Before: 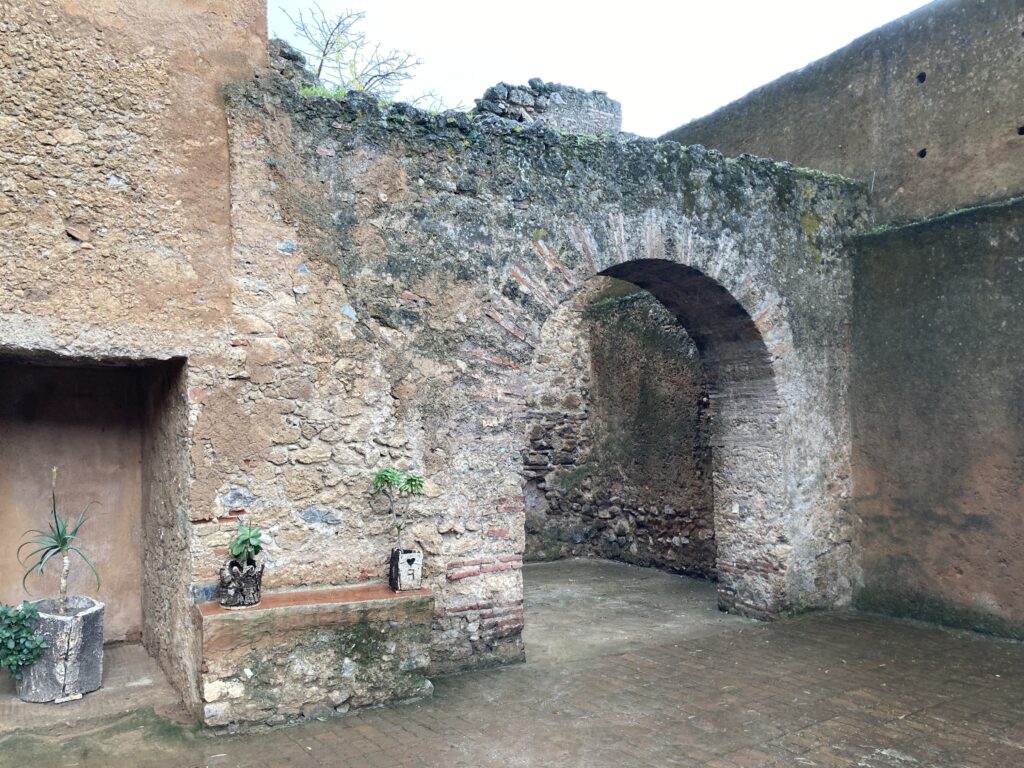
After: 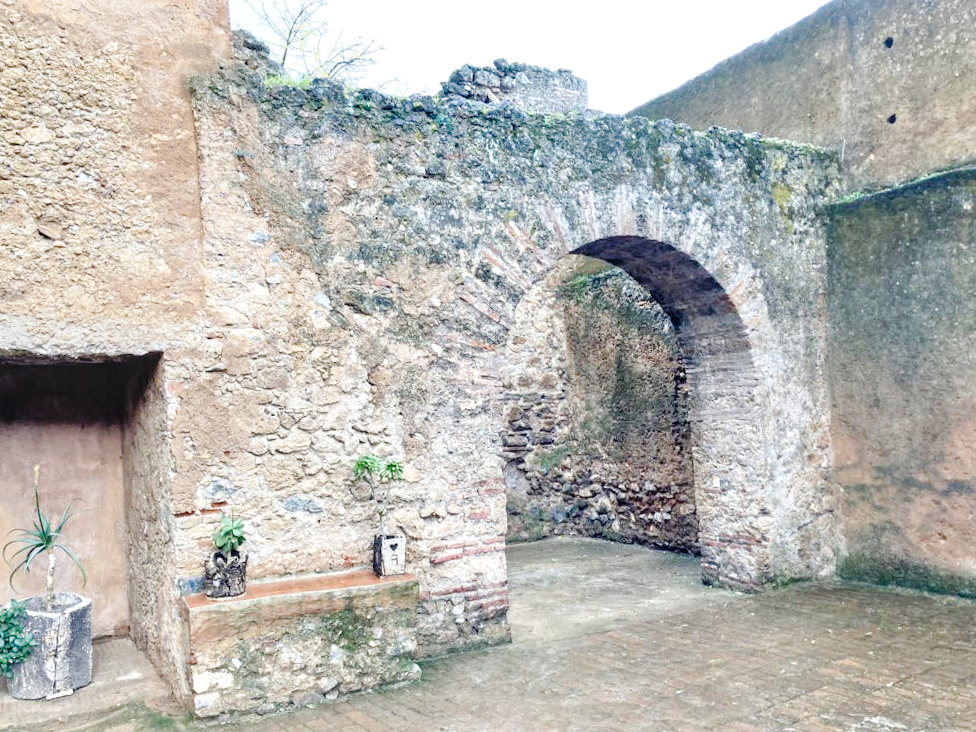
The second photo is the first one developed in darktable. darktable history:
rotate and perspective: rotation -2.12°, lens shift (vertical) 0.009, lens shift (horizontal) -0.008, automatic cropping original format, crop left 0.036, crop right 0.964, crop top 0.05, crop bottom 0.959
base curve: curves: ch0 [(0, 0) (0.036, 0.025) (0.121, 0.166) (0.206, 0.329) (0.605, 0.79) (1, 1)], preserve colors none
tone equalizer: -7 EV 0.15 EV, -6 EV 0.6 EV, -5 EV 1.15 EV, -4 EV 1.33 EV, -3 EV 1.15 EV, -2 EV 0.6 EV, -1 EV 0.15 EV, mask exposure compensation -0.5 EV
local contrast: on, module defaults
